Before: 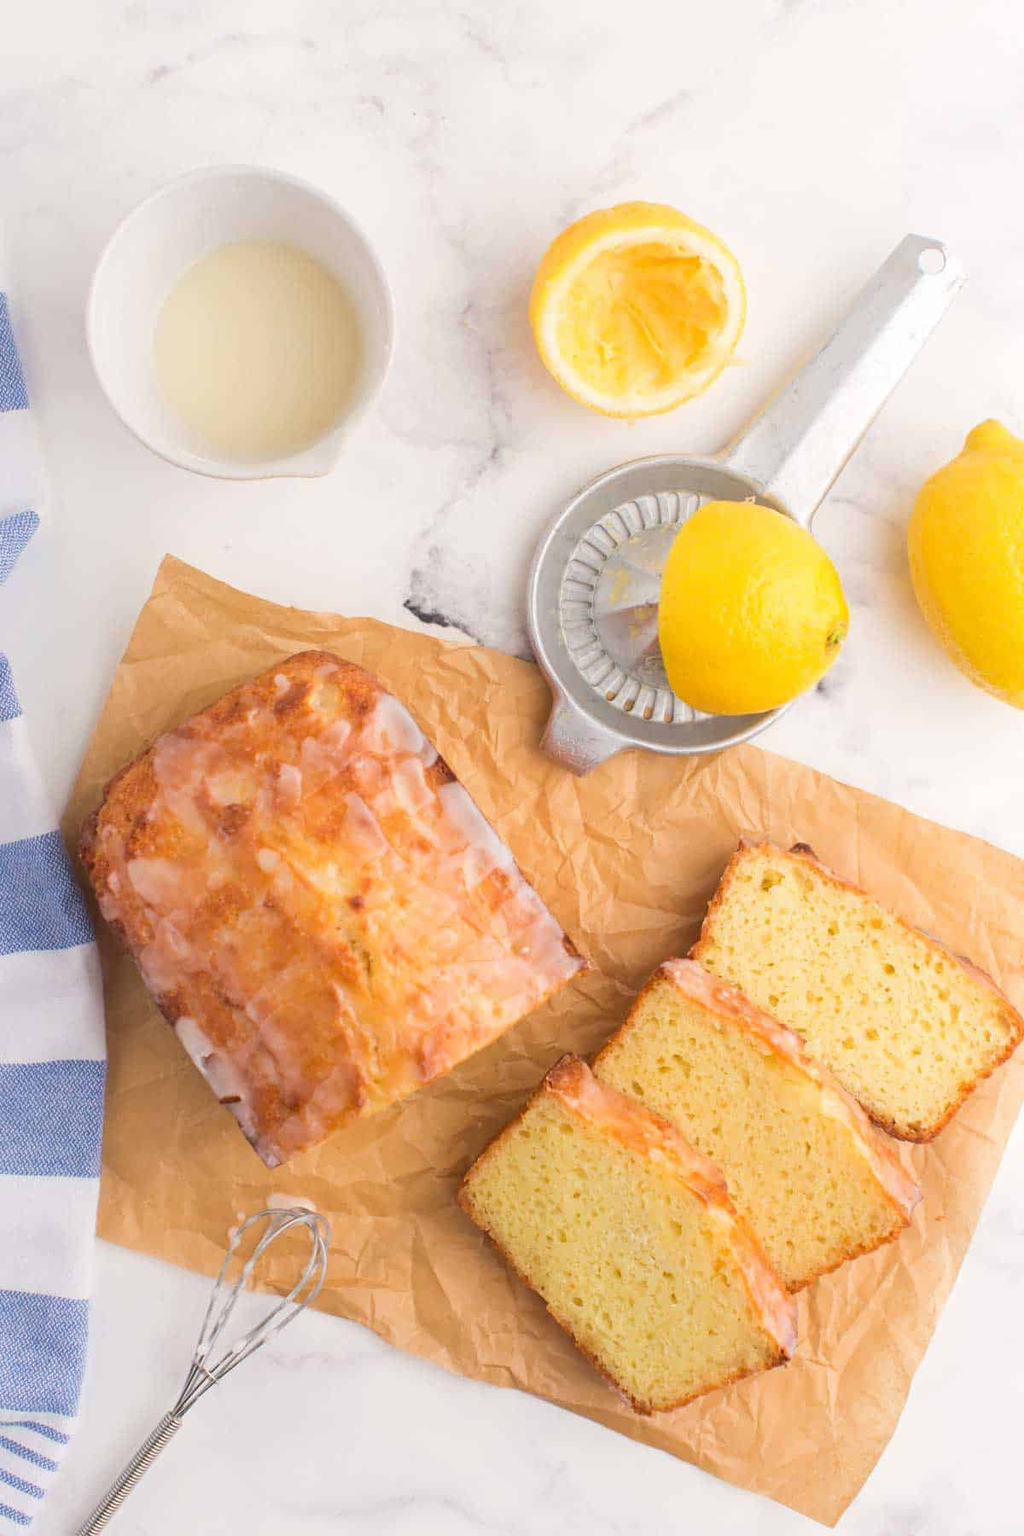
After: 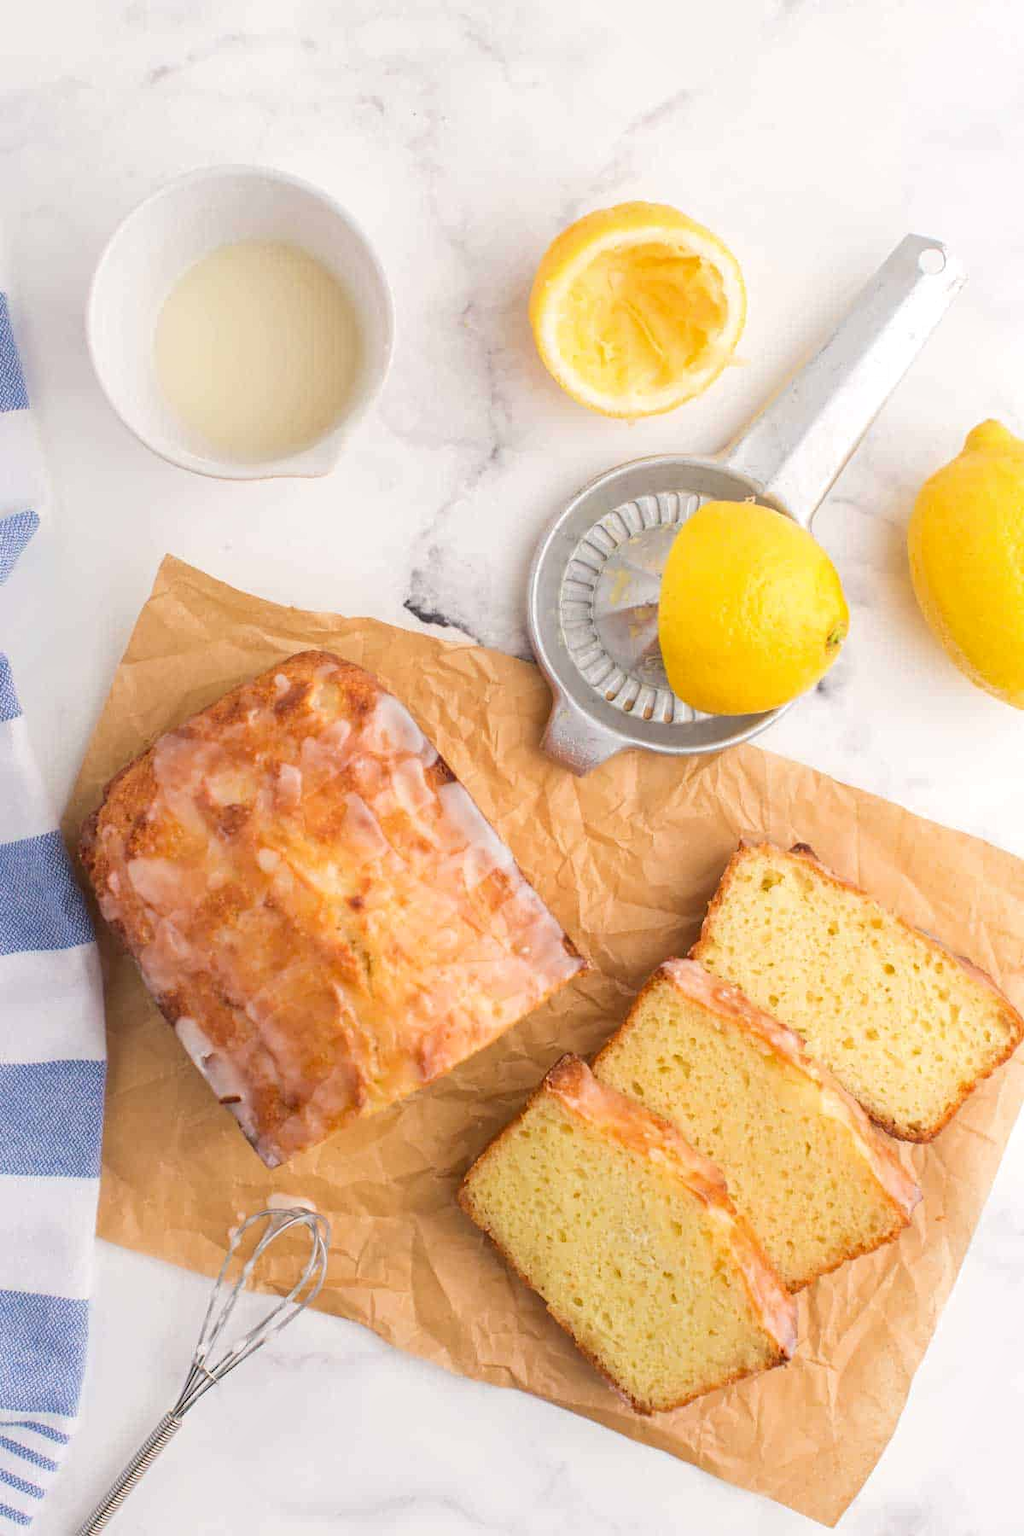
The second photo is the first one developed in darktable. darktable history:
local contrast: highlights 106%, shadows 102%, detail 119%, midtone range 0.2
